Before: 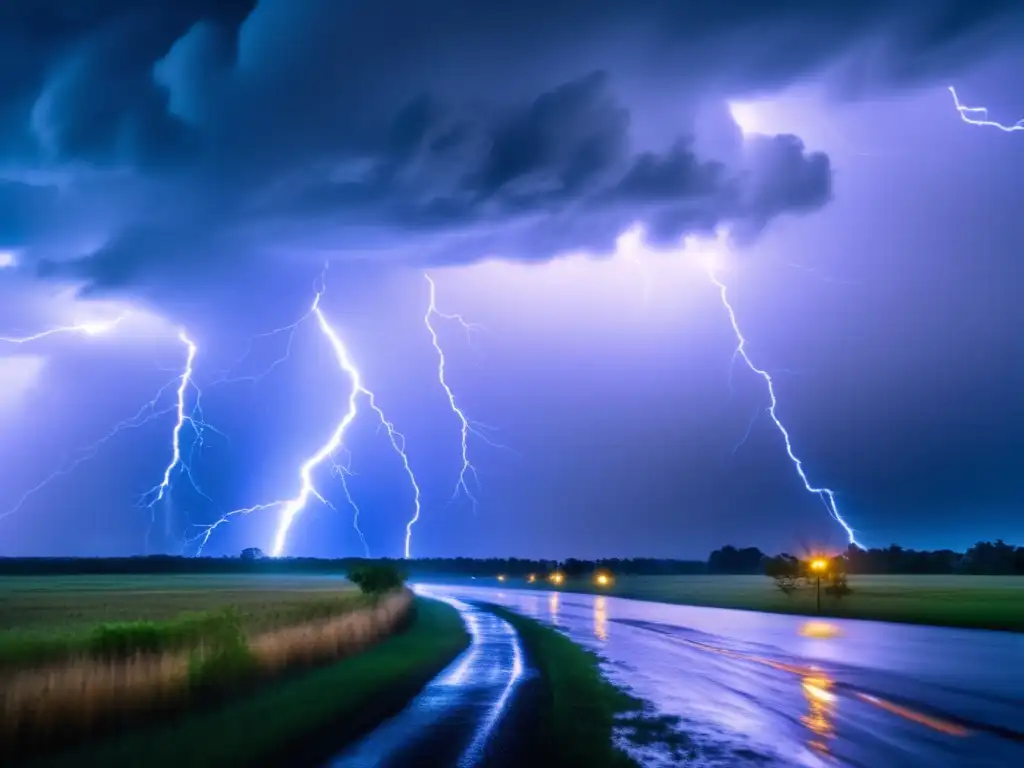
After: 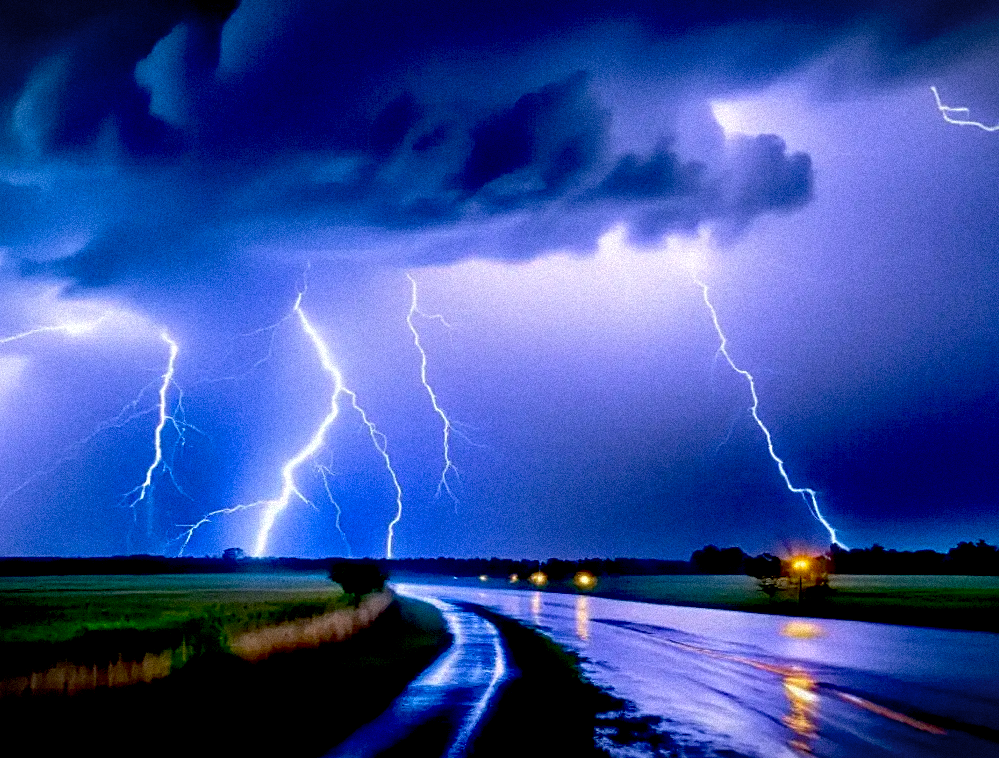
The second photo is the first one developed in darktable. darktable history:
crop and rotate: left 1.774%, right 0.633%, bottom 1.28%
grain: strength 35%, mid-tones bias 0%
vignetting: fall-off start 100%, brightness -0.406, saturation -0.3, width/height ratio 1.324, dithering 8-bit output, unbound false
white balance: red 0.988, blue 1.017
exposure: black level correction 0.047, exposure 0.013 EV, compensate highlight preservation false
sharpen: on, module defaults
